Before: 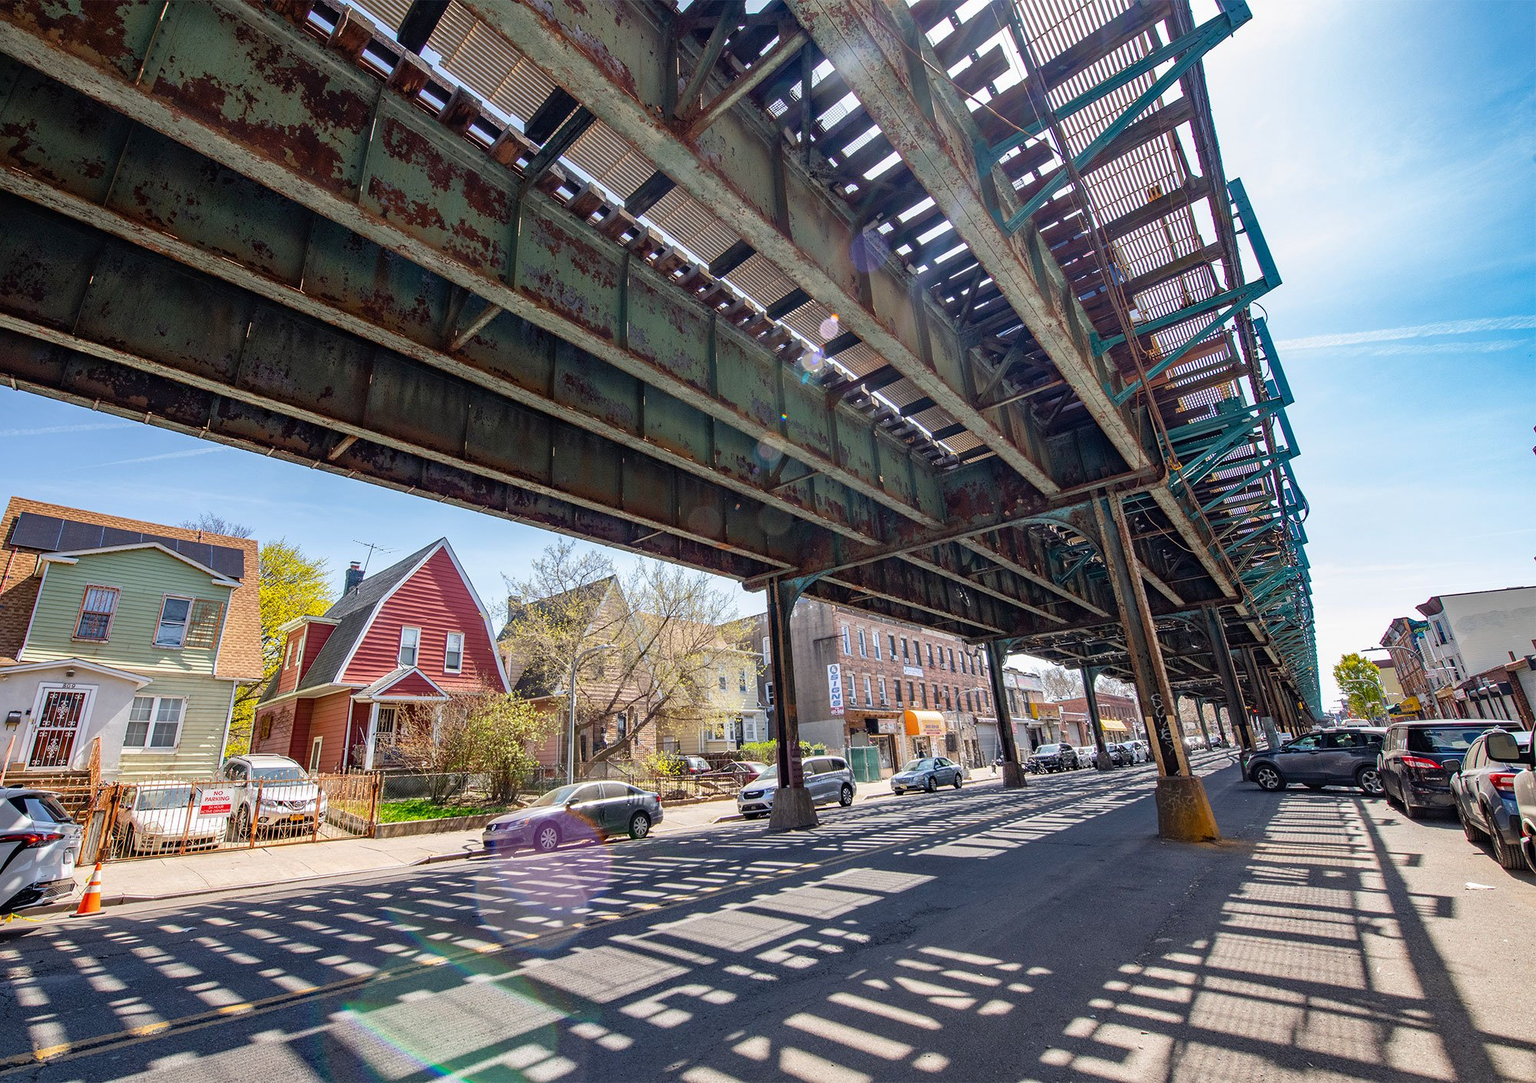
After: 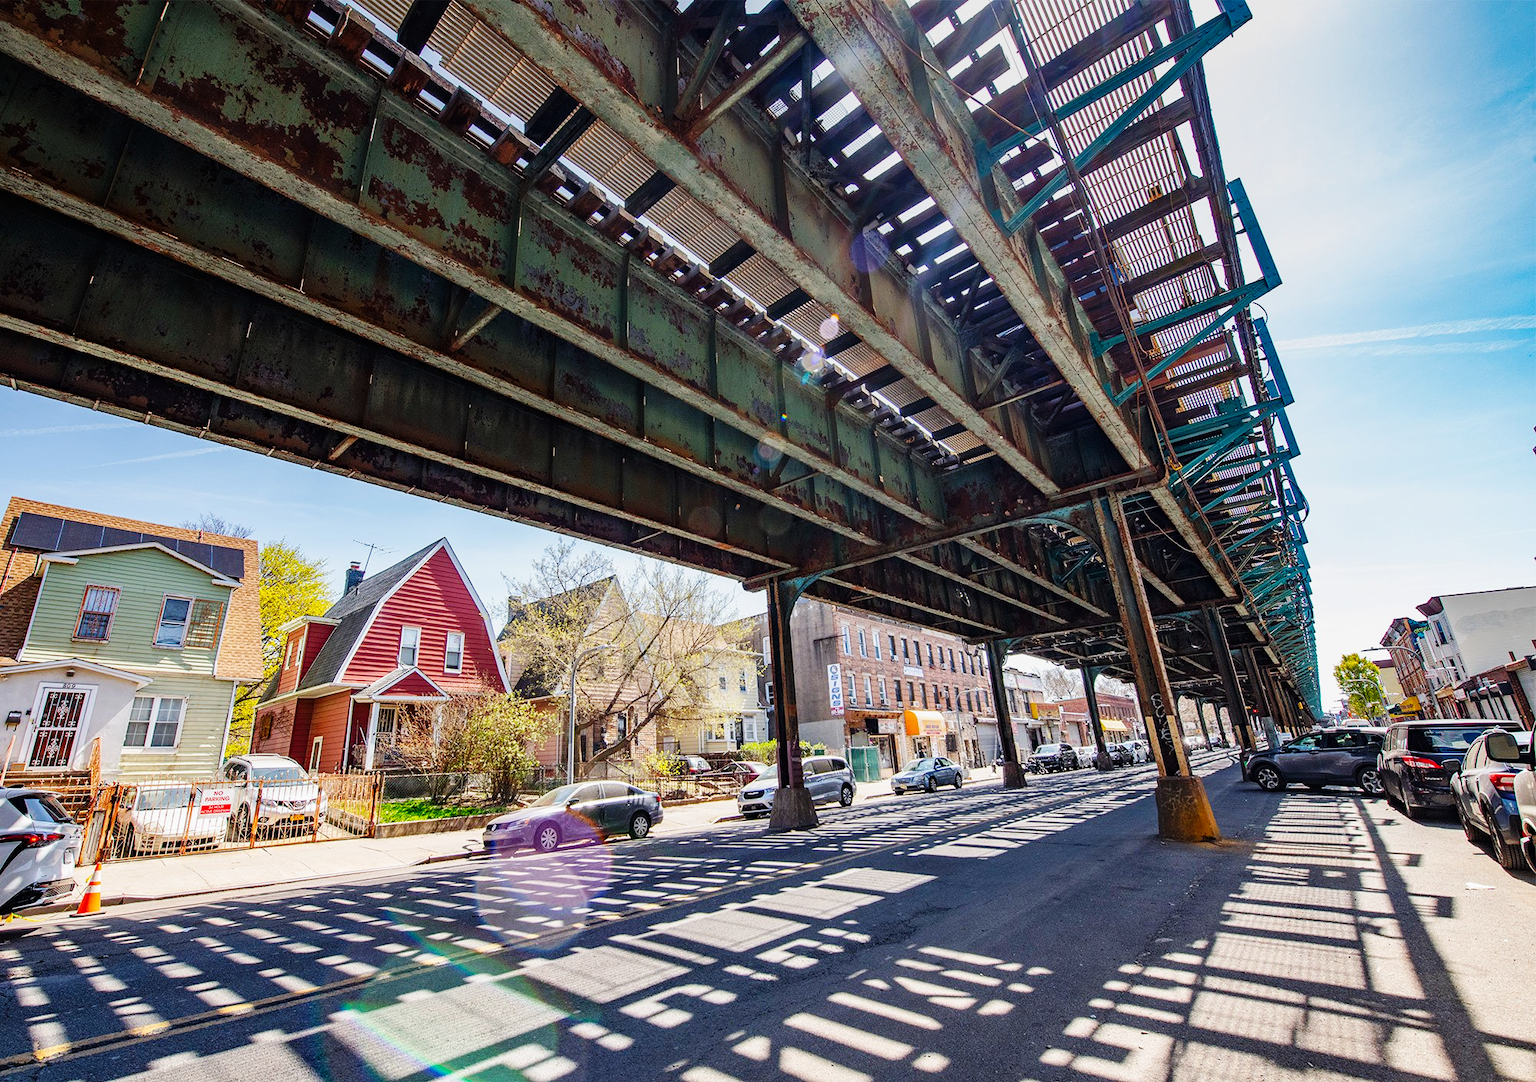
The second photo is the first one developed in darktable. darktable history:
graduated density: on, module defaults
base curve: curves: ch0 [(0, 0) (0.032, 0.025) (0.121, 0.166) (0.206, 0.329) (0.605, 0.79) (1, 1)], preserve colors none
